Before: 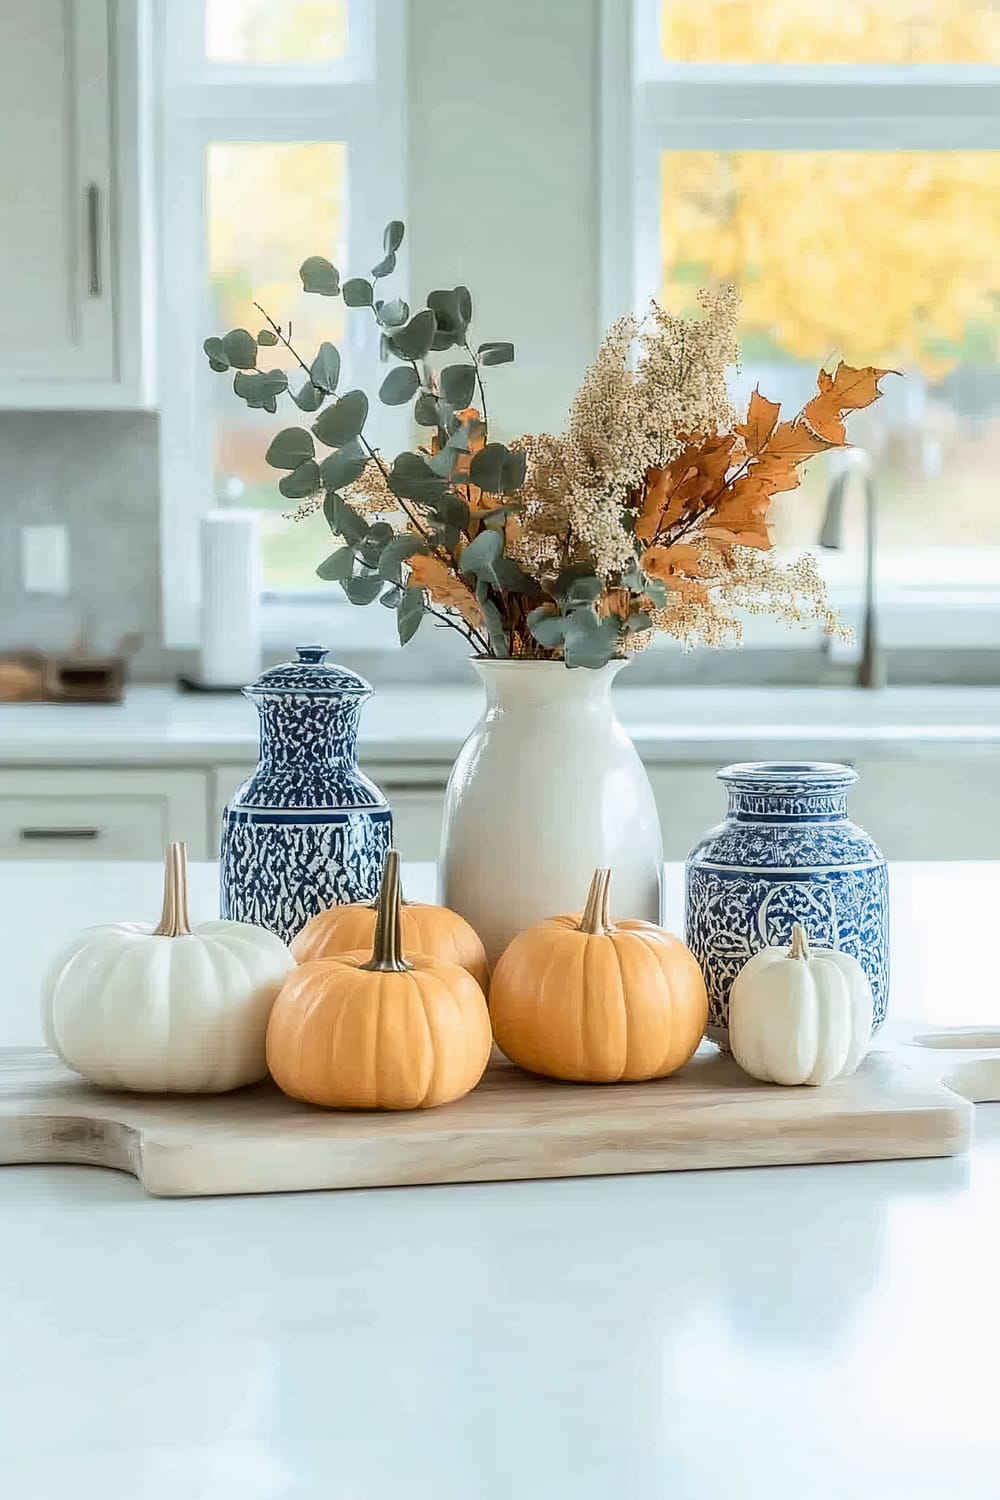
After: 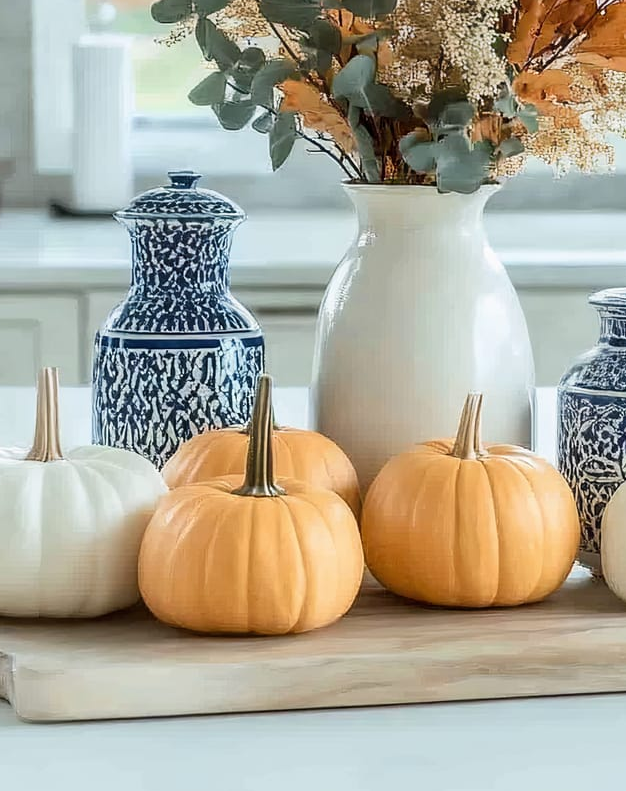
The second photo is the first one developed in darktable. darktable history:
crop: left 12.847%, top 31.683%, right 24.493%, bottom 15.559%
